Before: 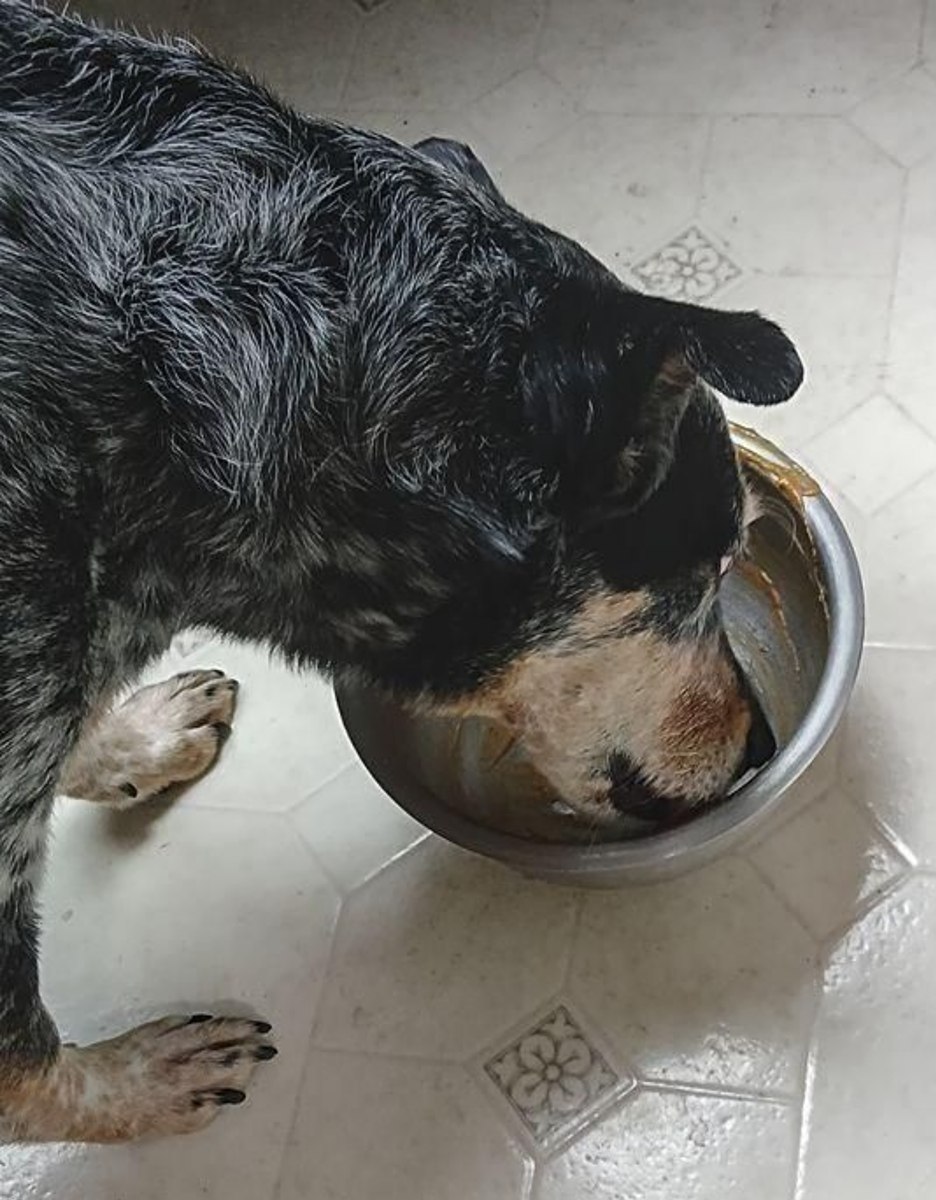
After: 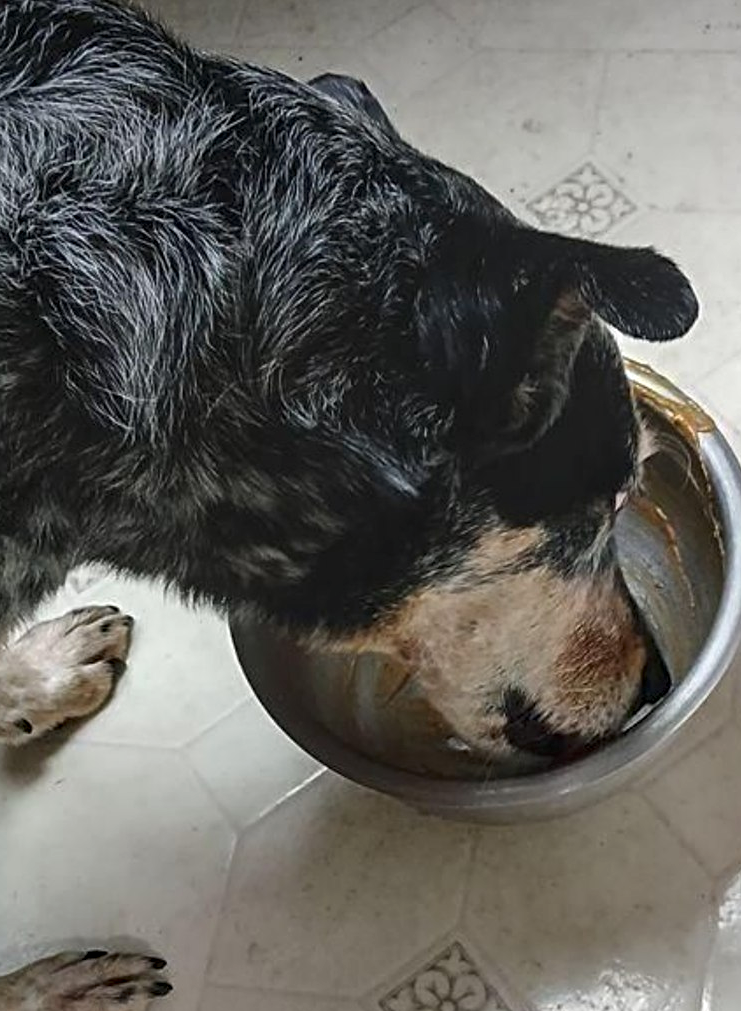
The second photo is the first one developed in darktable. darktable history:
crop: left 11.225%, top 5.381%, right 9.565%, bottom 10.314%
contrast equalizer: octaves 7, y [[0.6 ×6], [0.55 ×6], [0 ×6], [0 ×6], [0 ×6]], mix 0.3
